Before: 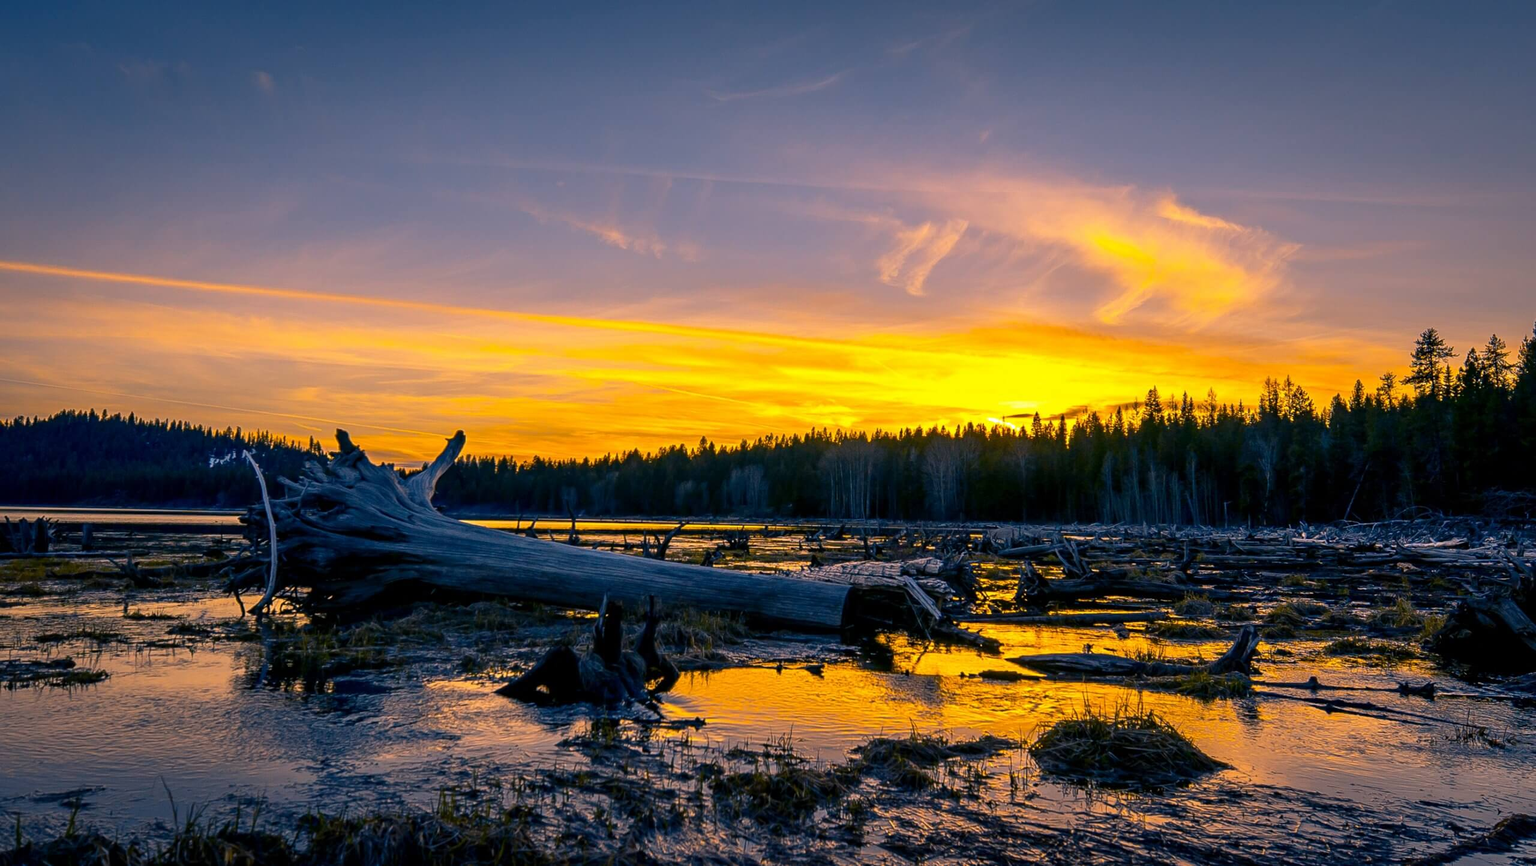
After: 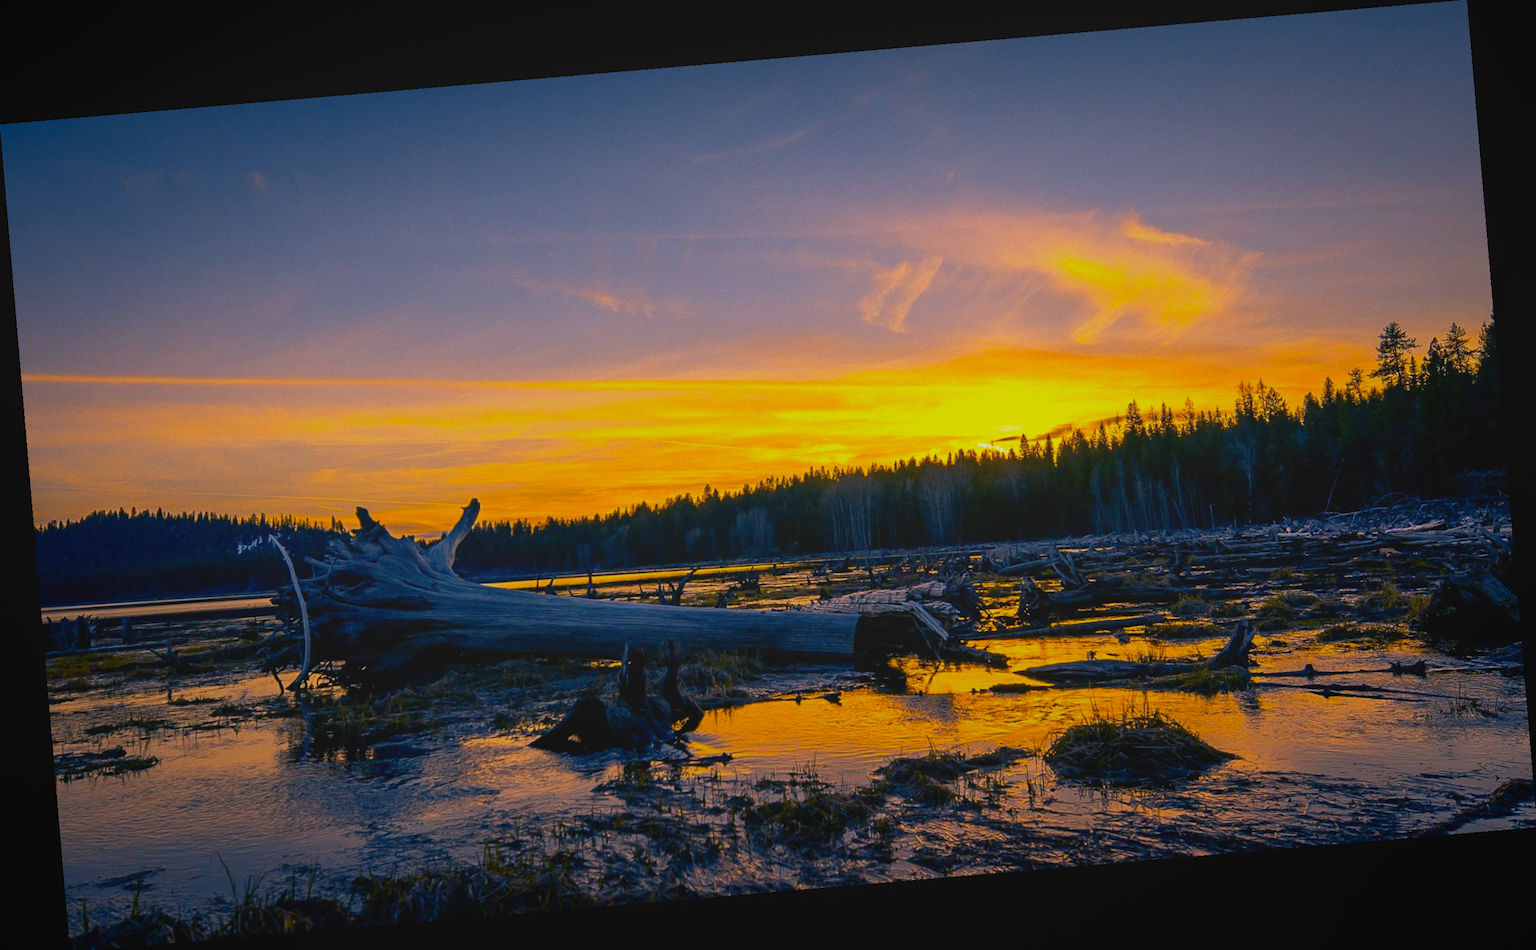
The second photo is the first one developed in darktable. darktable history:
grain: coarseness 0.09 ISO, strength 16.61%
local contrast: detail 69%
rotate and perspective: rotation -4.86°, automatic cropping off
